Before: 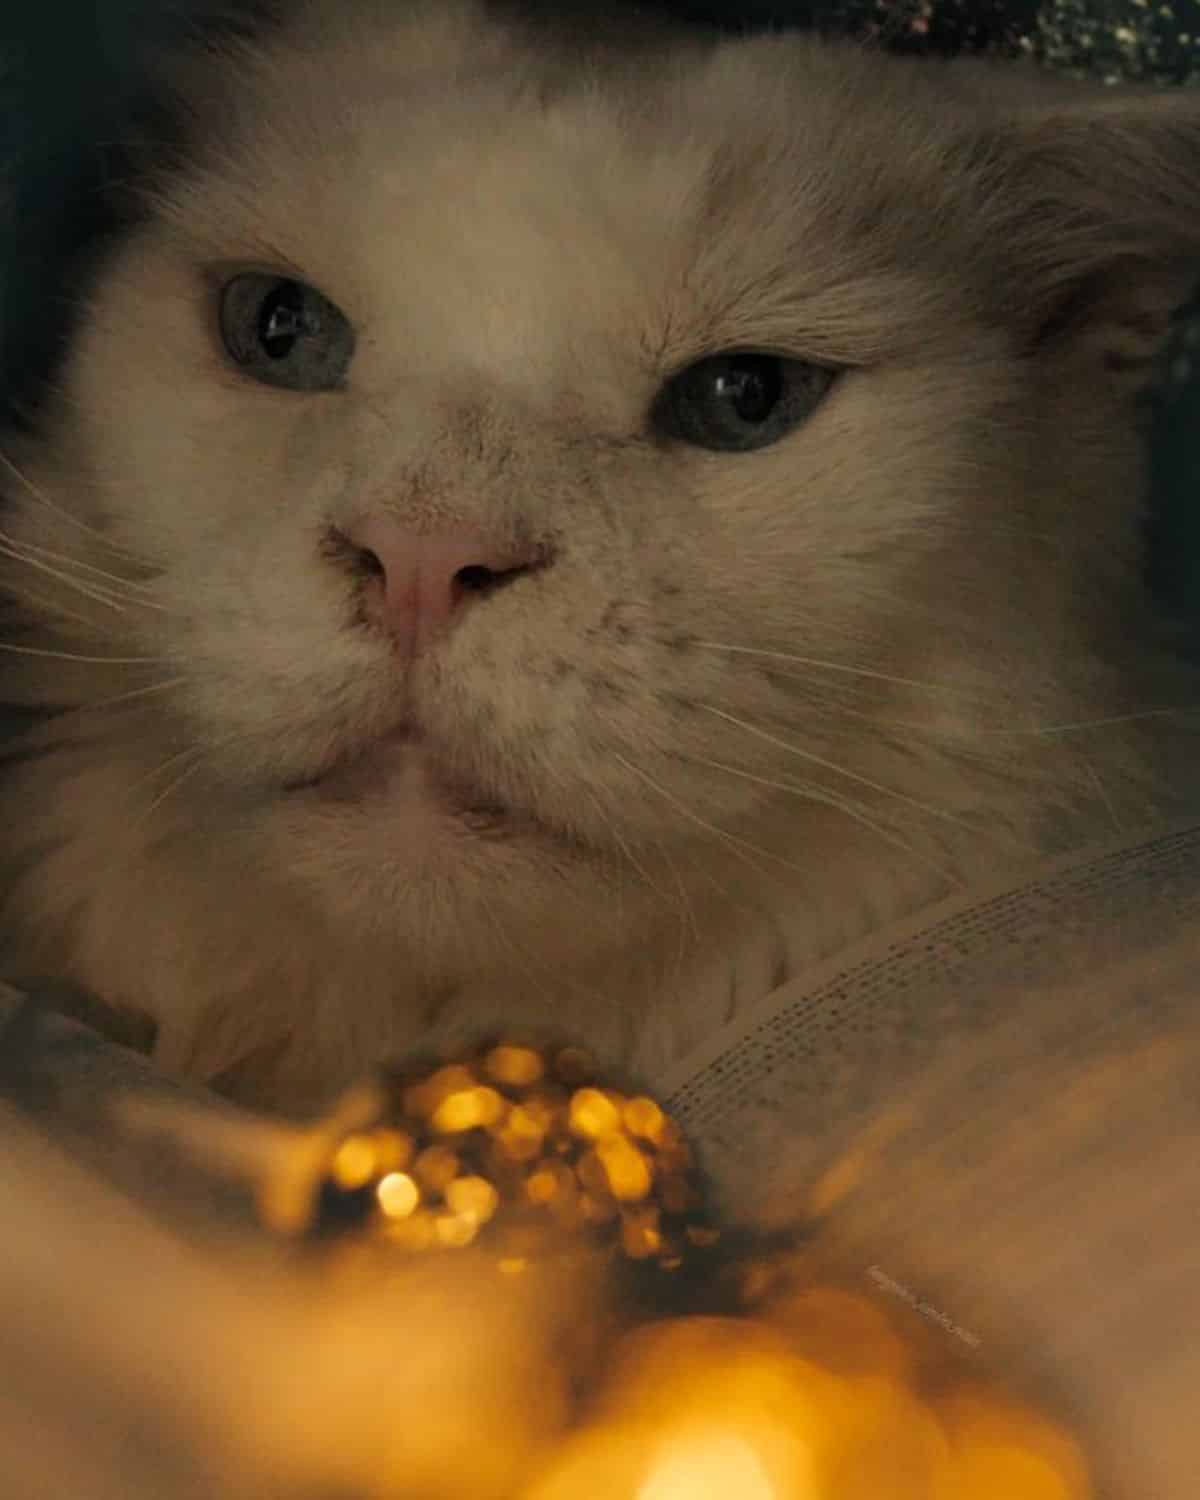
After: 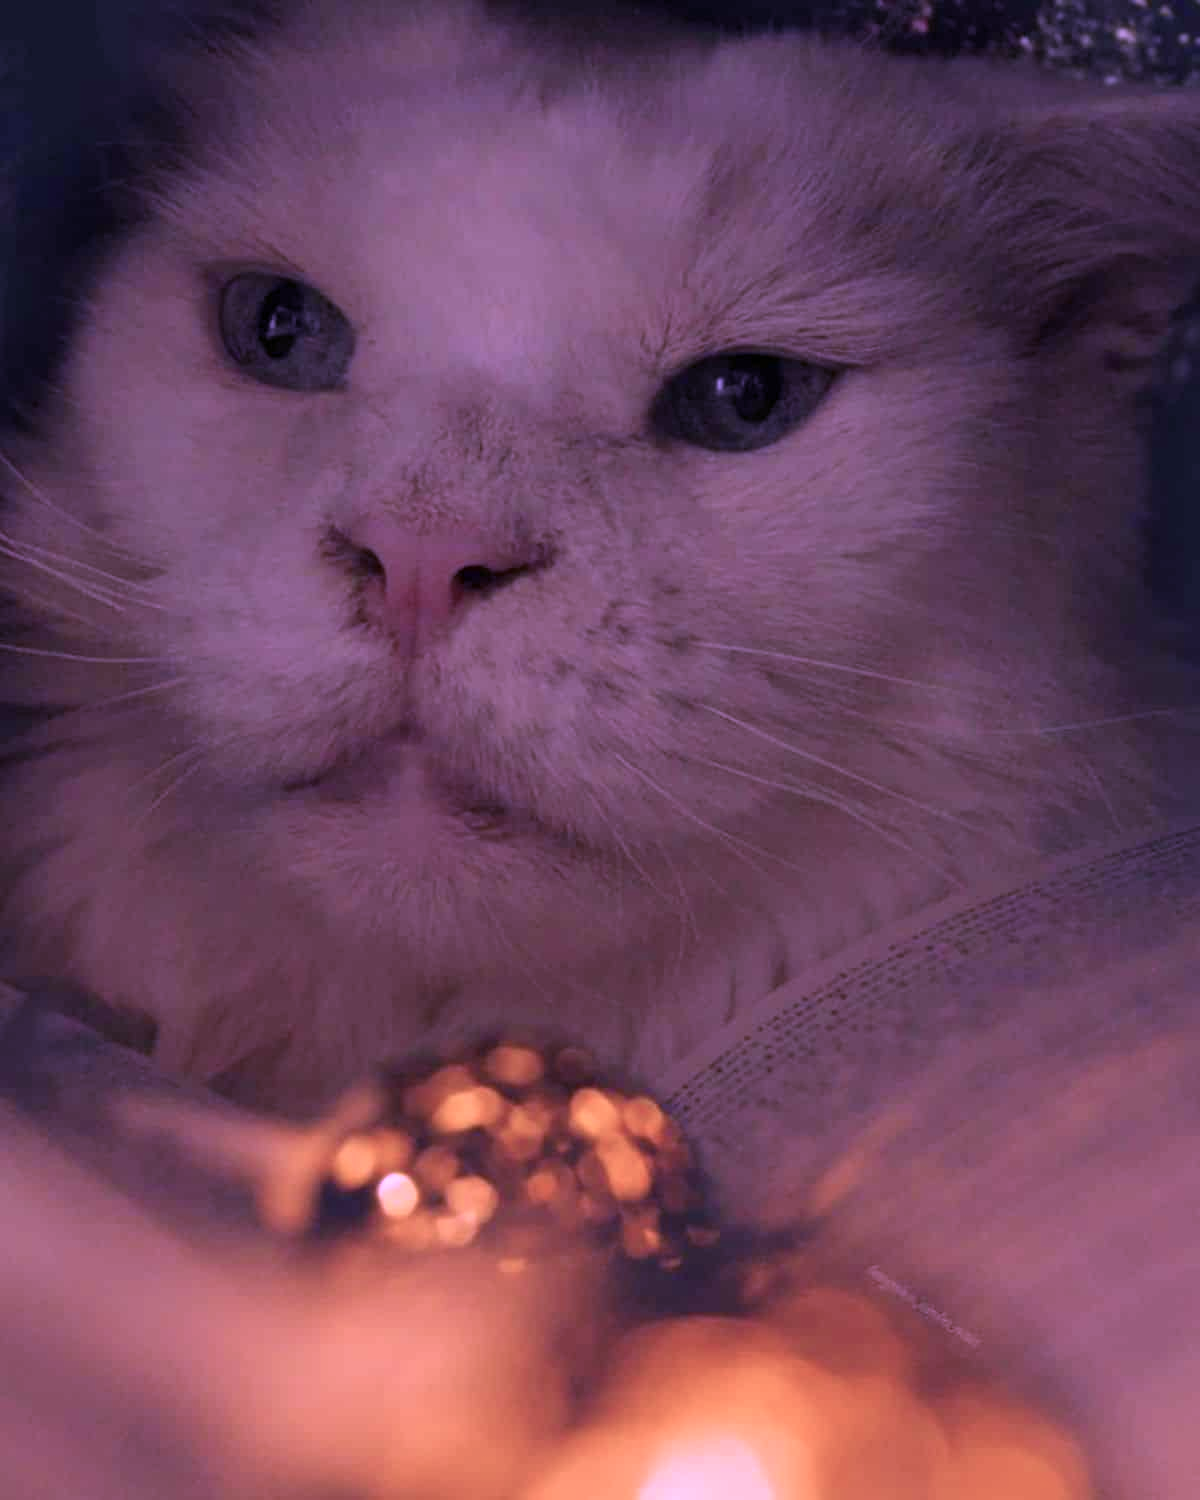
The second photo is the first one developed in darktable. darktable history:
color calibration: illuminant custom, x 0.38, y 0.483, temperature 4443.74 K
